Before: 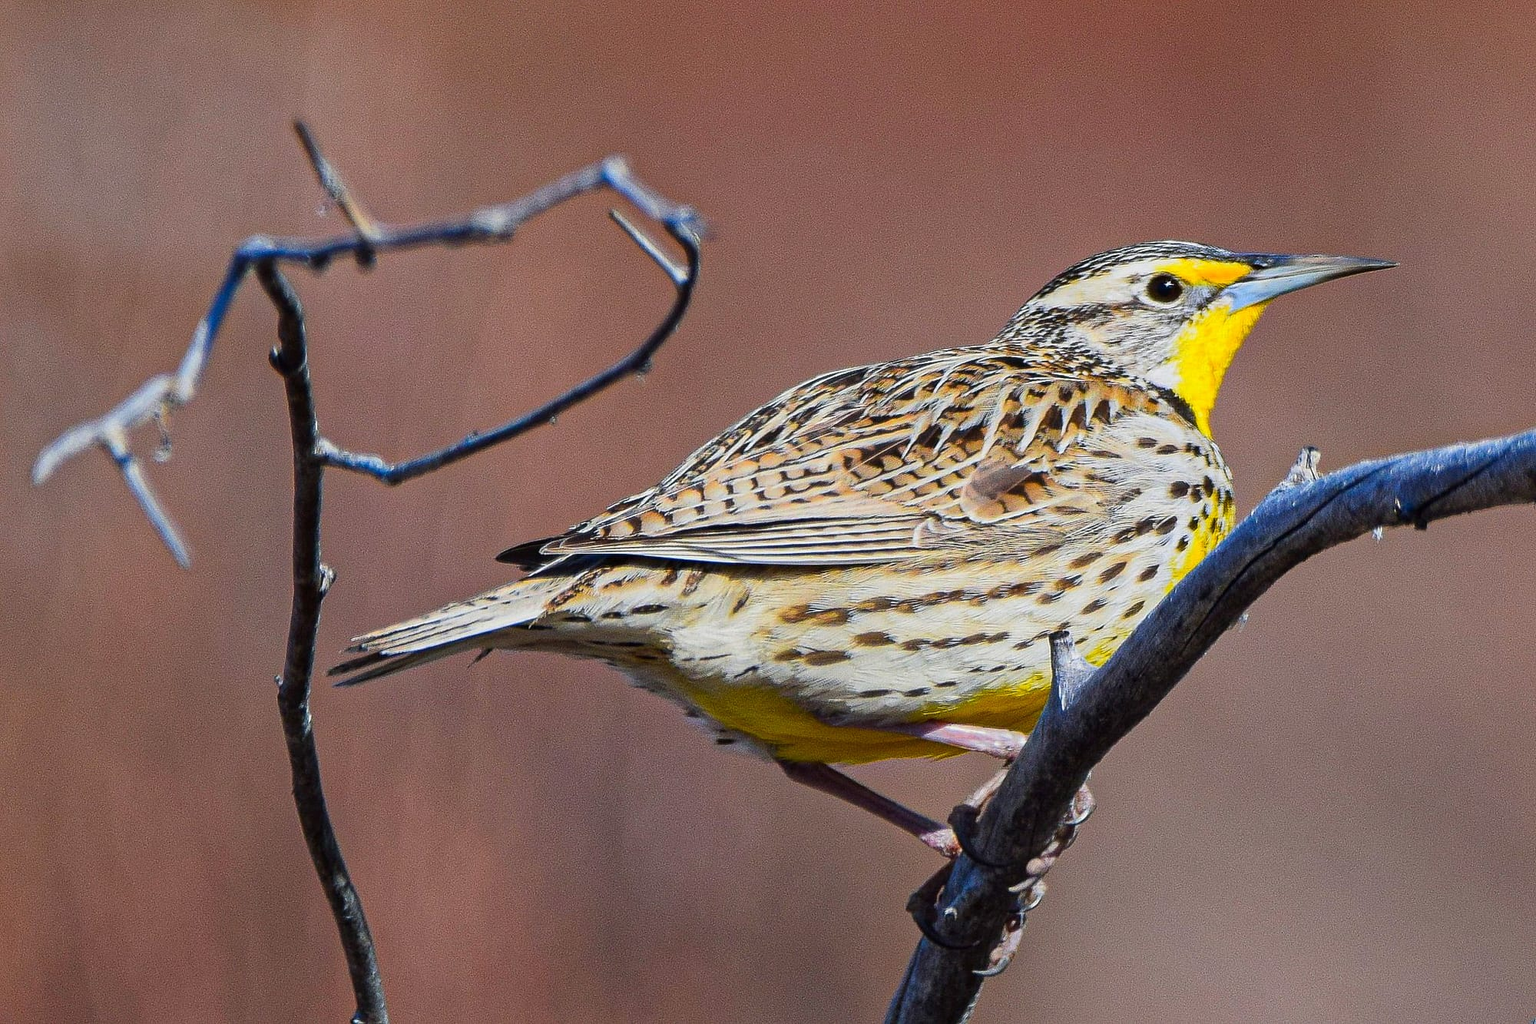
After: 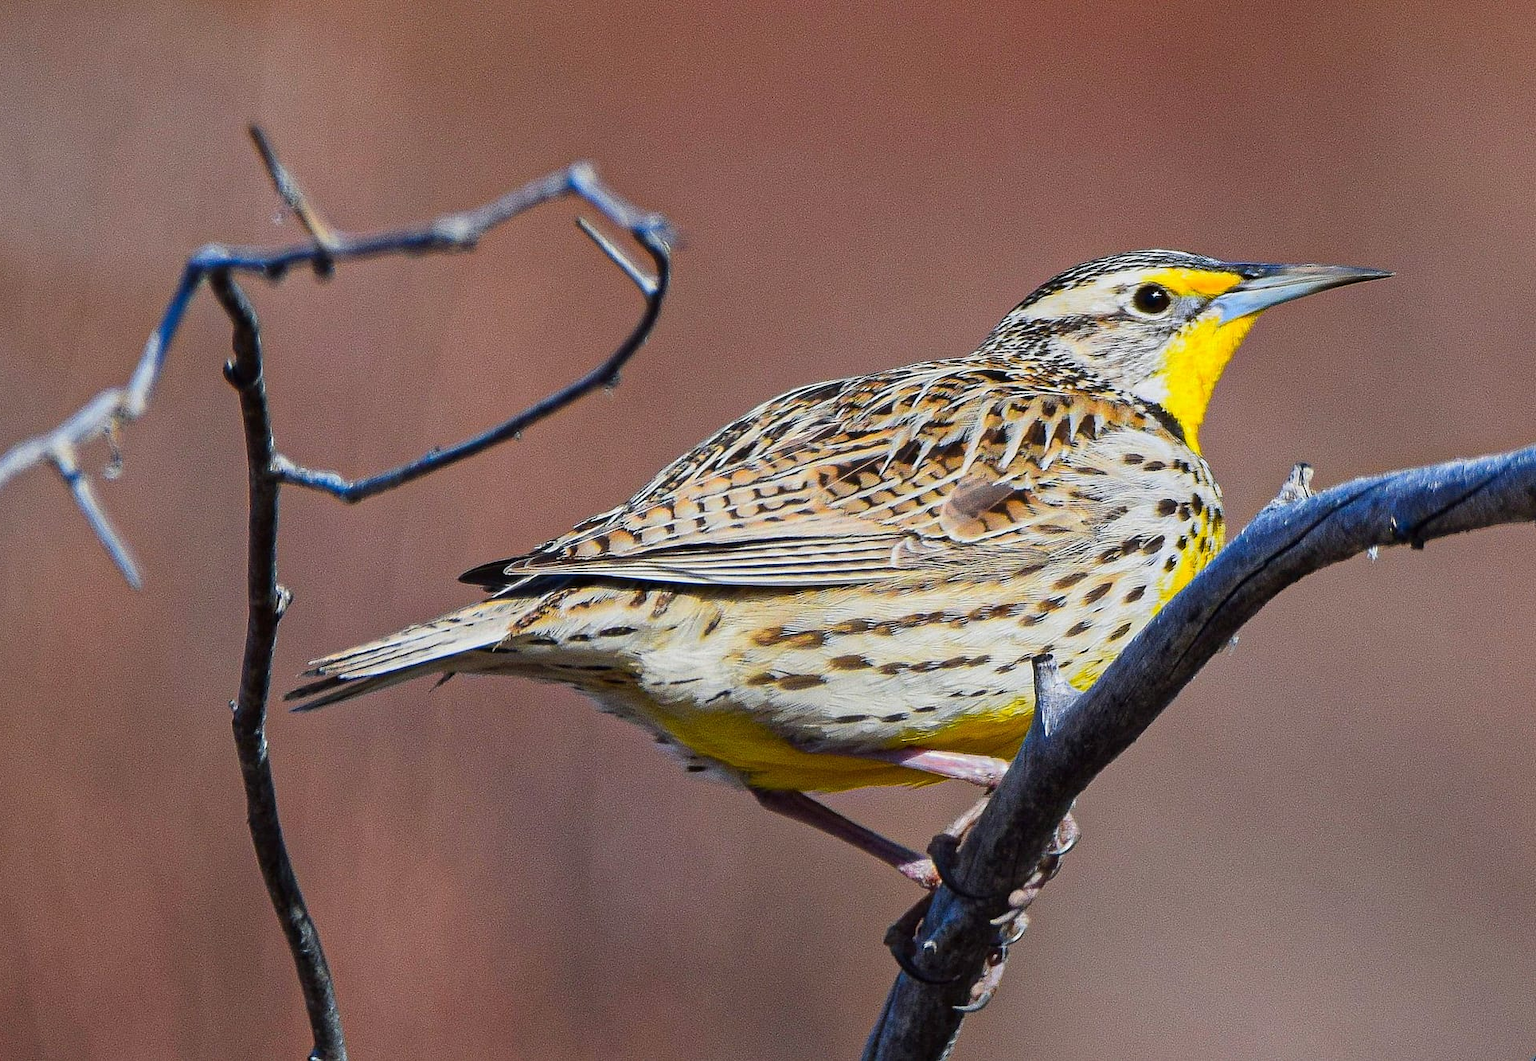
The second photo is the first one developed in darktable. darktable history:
crop and rotate: left 3.532%
